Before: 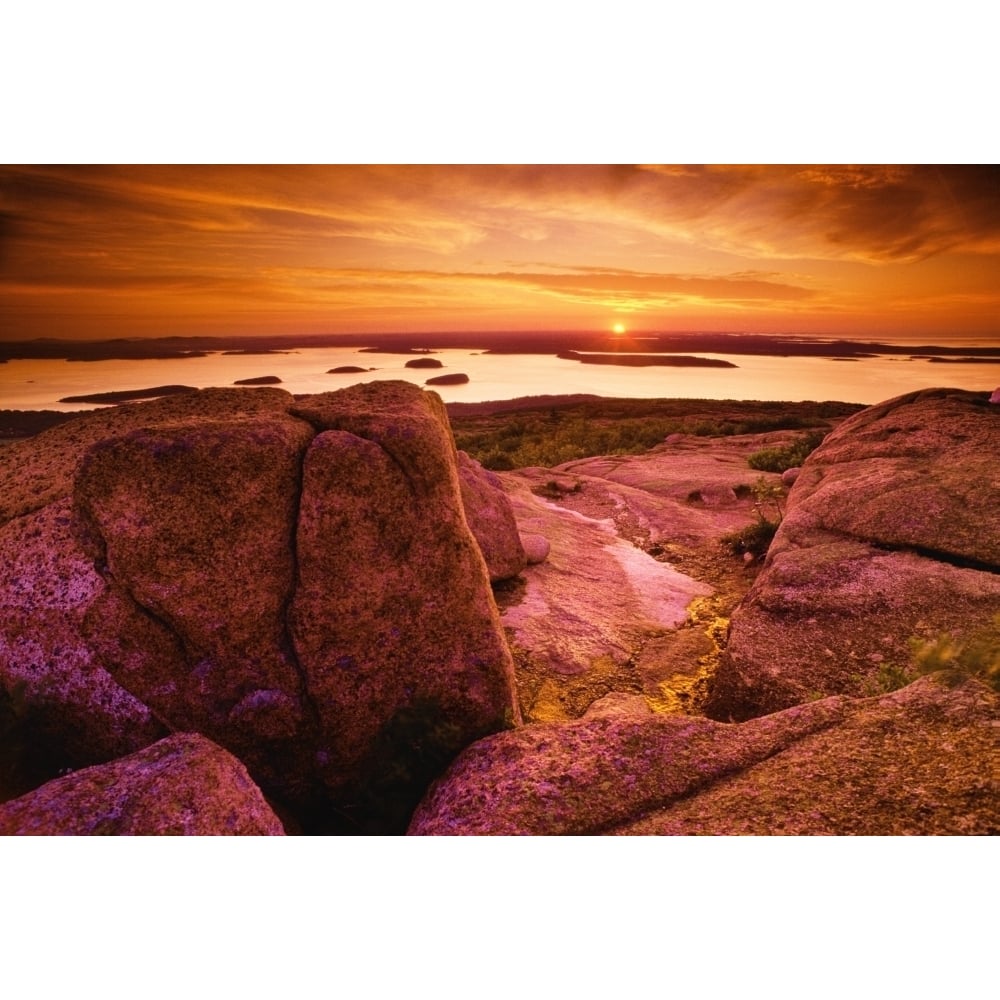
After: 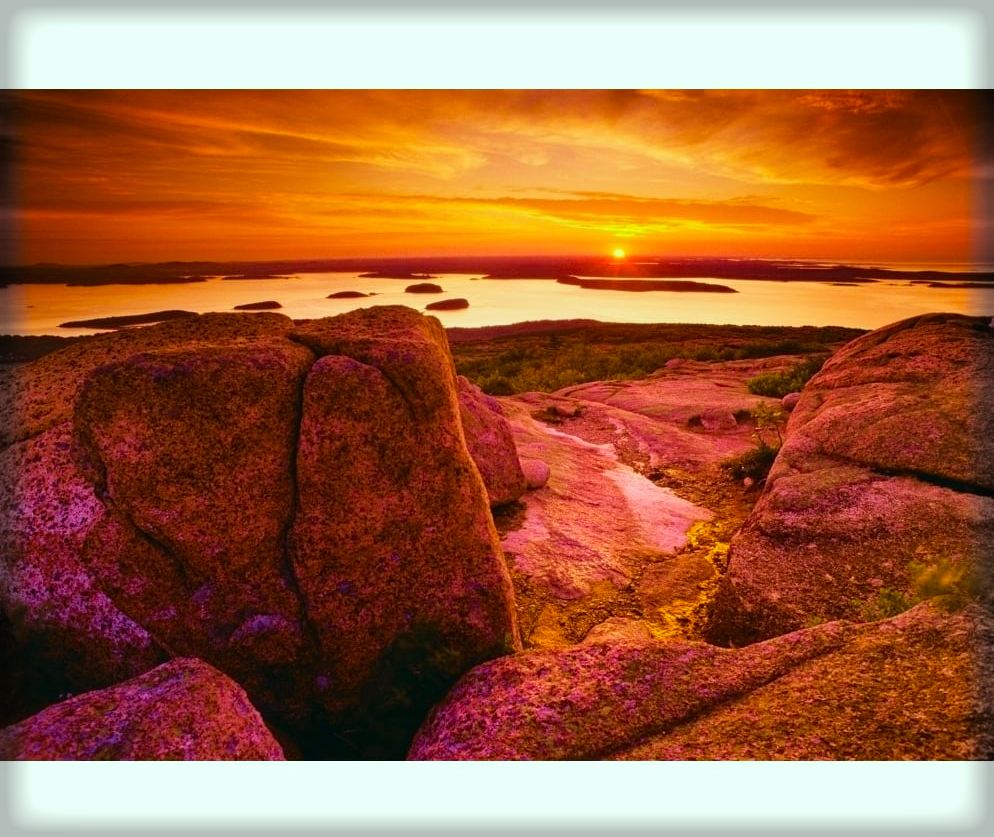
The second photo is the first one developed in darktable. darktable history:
vignetting: fall-off start 93.59%, fall-off radius 5.35%, automatic ratio true, width/height ratio 1.331, shape 0.045
crop: top 7.591%, bottom 8.333%
color correction: highlights a* -7.33, highlights b* 1.5, shadows a* -3.48, saturation 1.42
